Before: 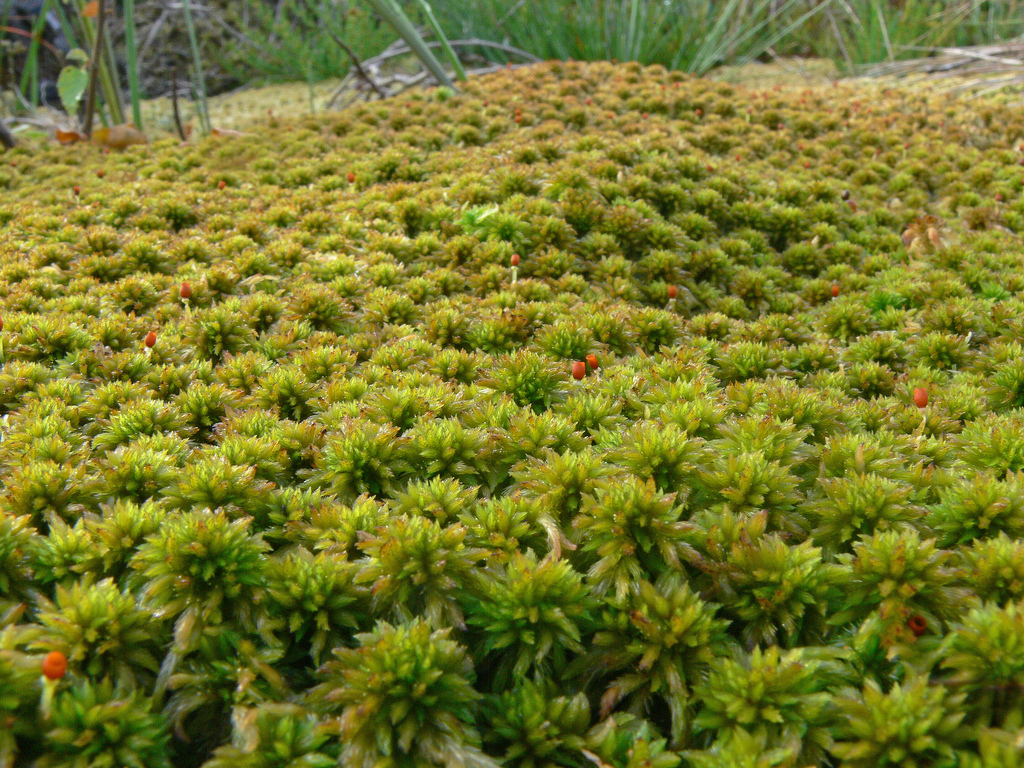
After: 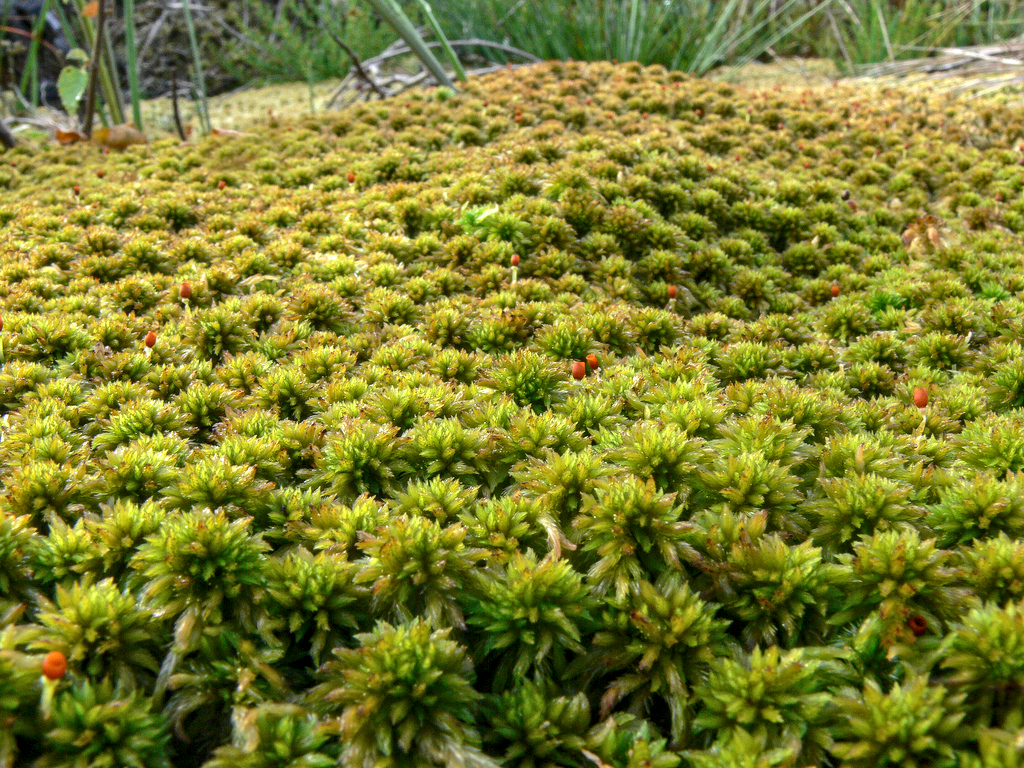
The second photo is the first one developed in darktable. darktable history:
local contrast: on, module defaults
tone equalizer: -8 EV -0.417 EV, -7 EV -0.389 EV, -6 EV -0.333 EV, -5 EV -0.222 EV, -3 EV 0.222 EV, -2 EV 0.333 EV, -1 EV 0.389 EV, +0 EV 0.417 EV, edges refinement/feathering 500, mask exposure compensation -1.57 EV, preserve details no
